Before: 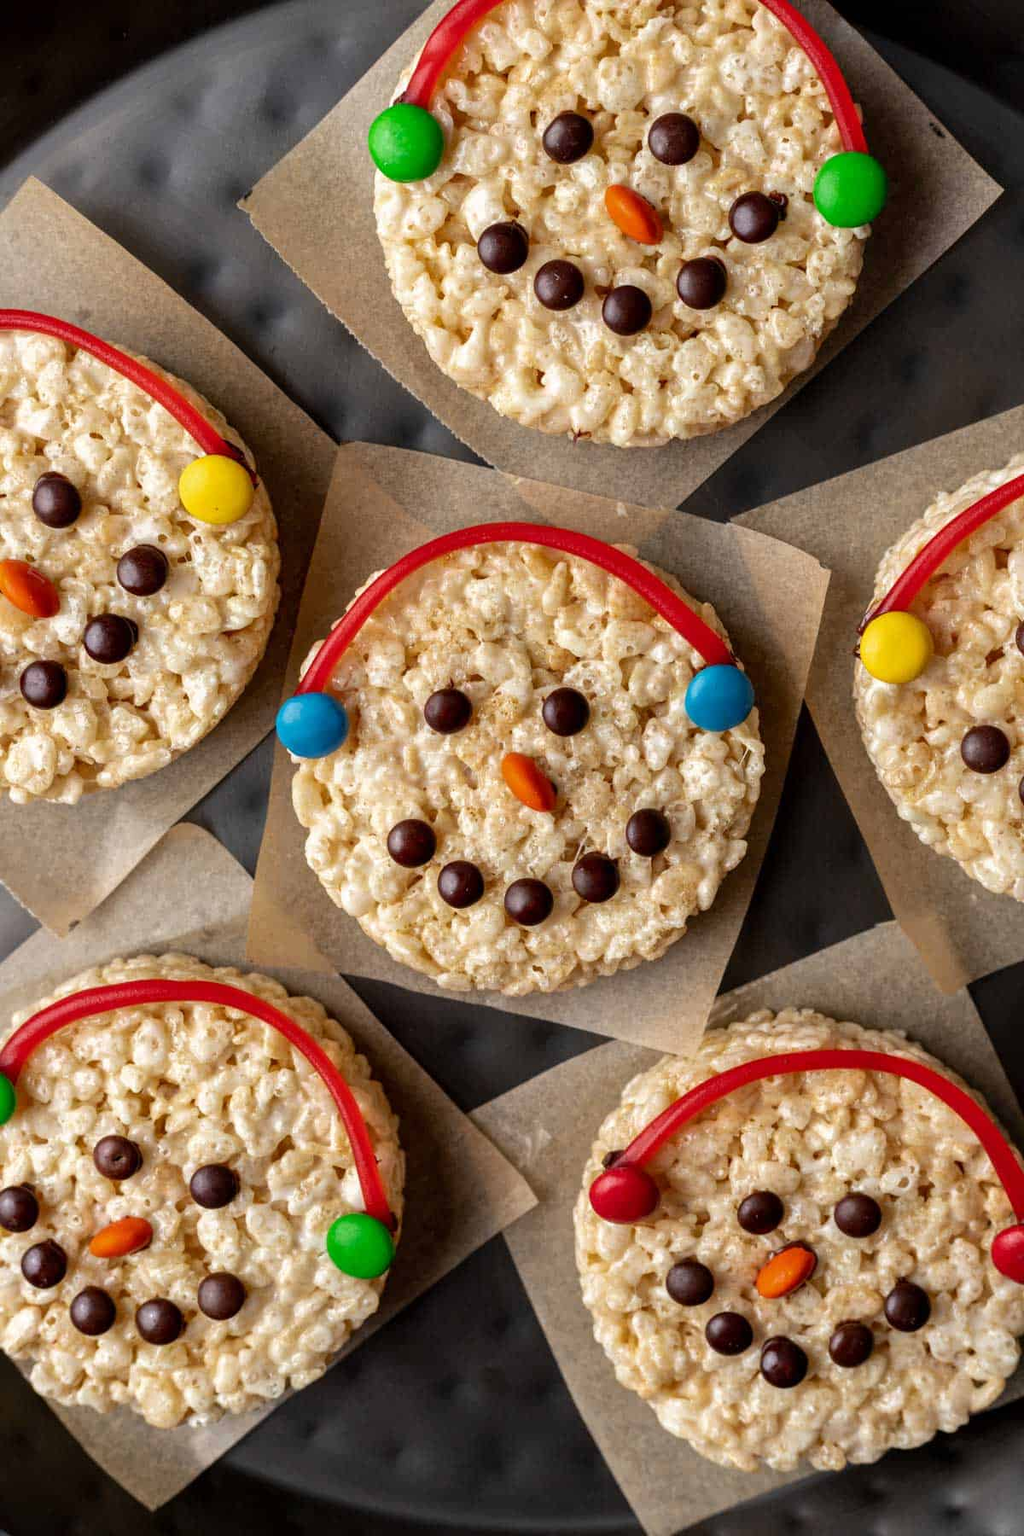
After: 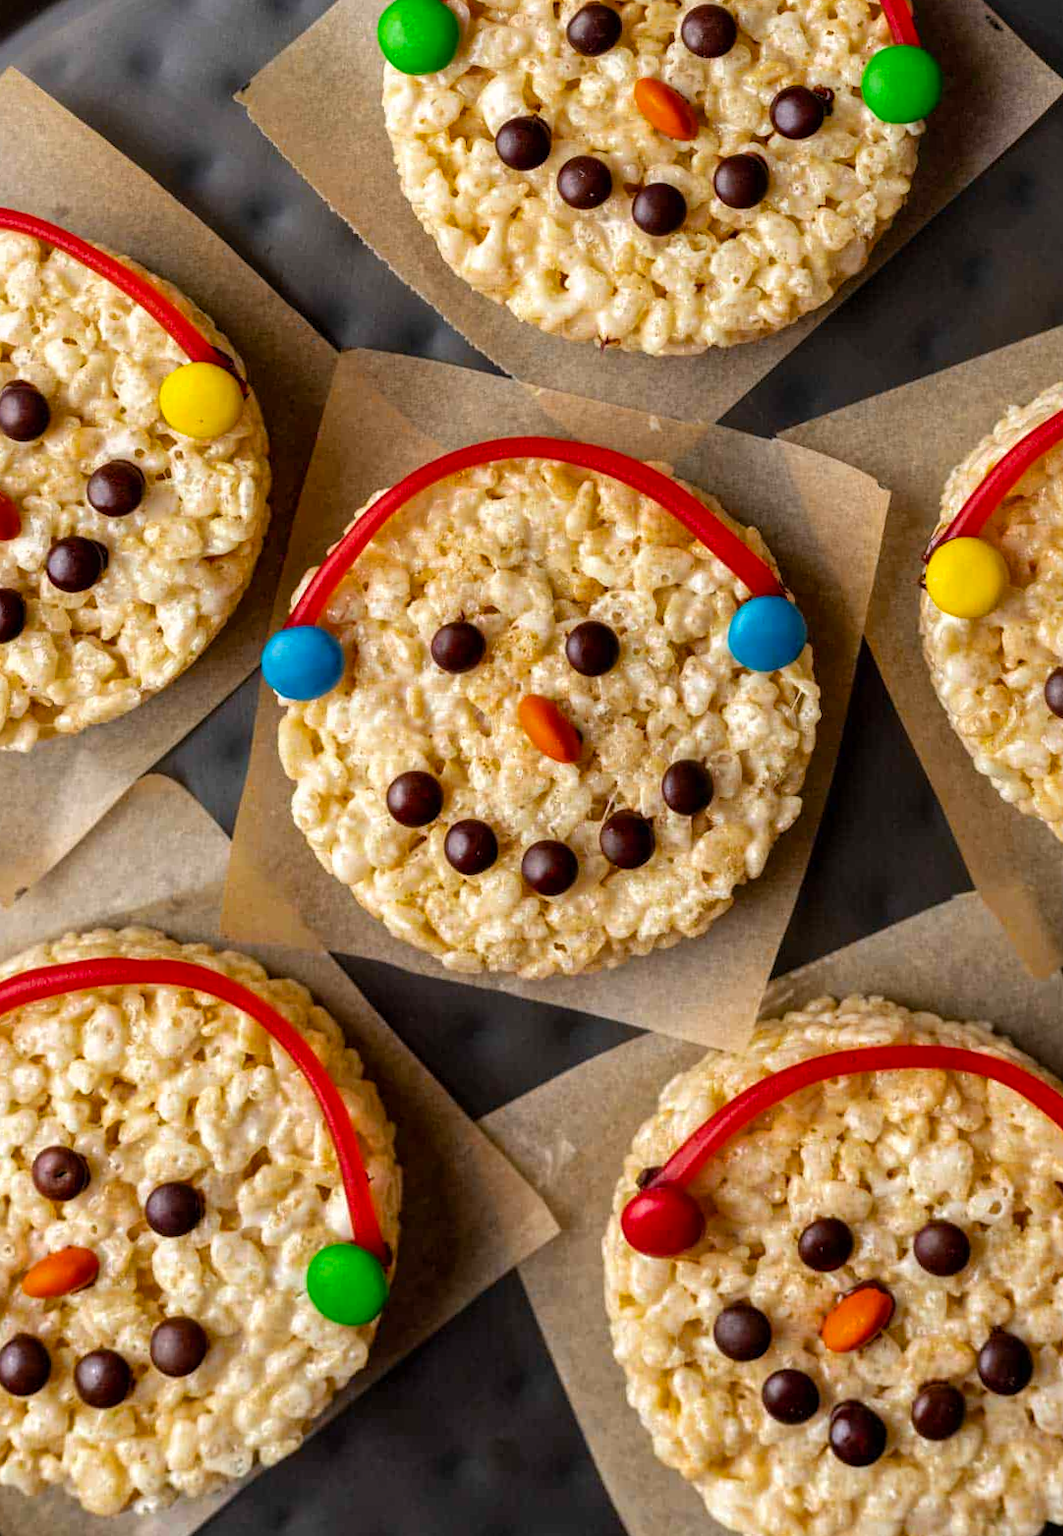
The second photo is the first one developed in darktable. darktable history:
color balance rgb: perceptual saturation grading › global saturation 20%, global vibrance 20%
rotate and perspective: rotation 0.215°, lens shift (vertical) -0.139, crop left 0.069, crop right 0.939, crop top 0.002, crop bottom 0.996
exposure: exposure 0.02 EV, compensate highlight preservation false
crop: left 1.507%, top 6.147%, right 1.379%, bottom 6.637%
tone equalizer: on, module defaults
